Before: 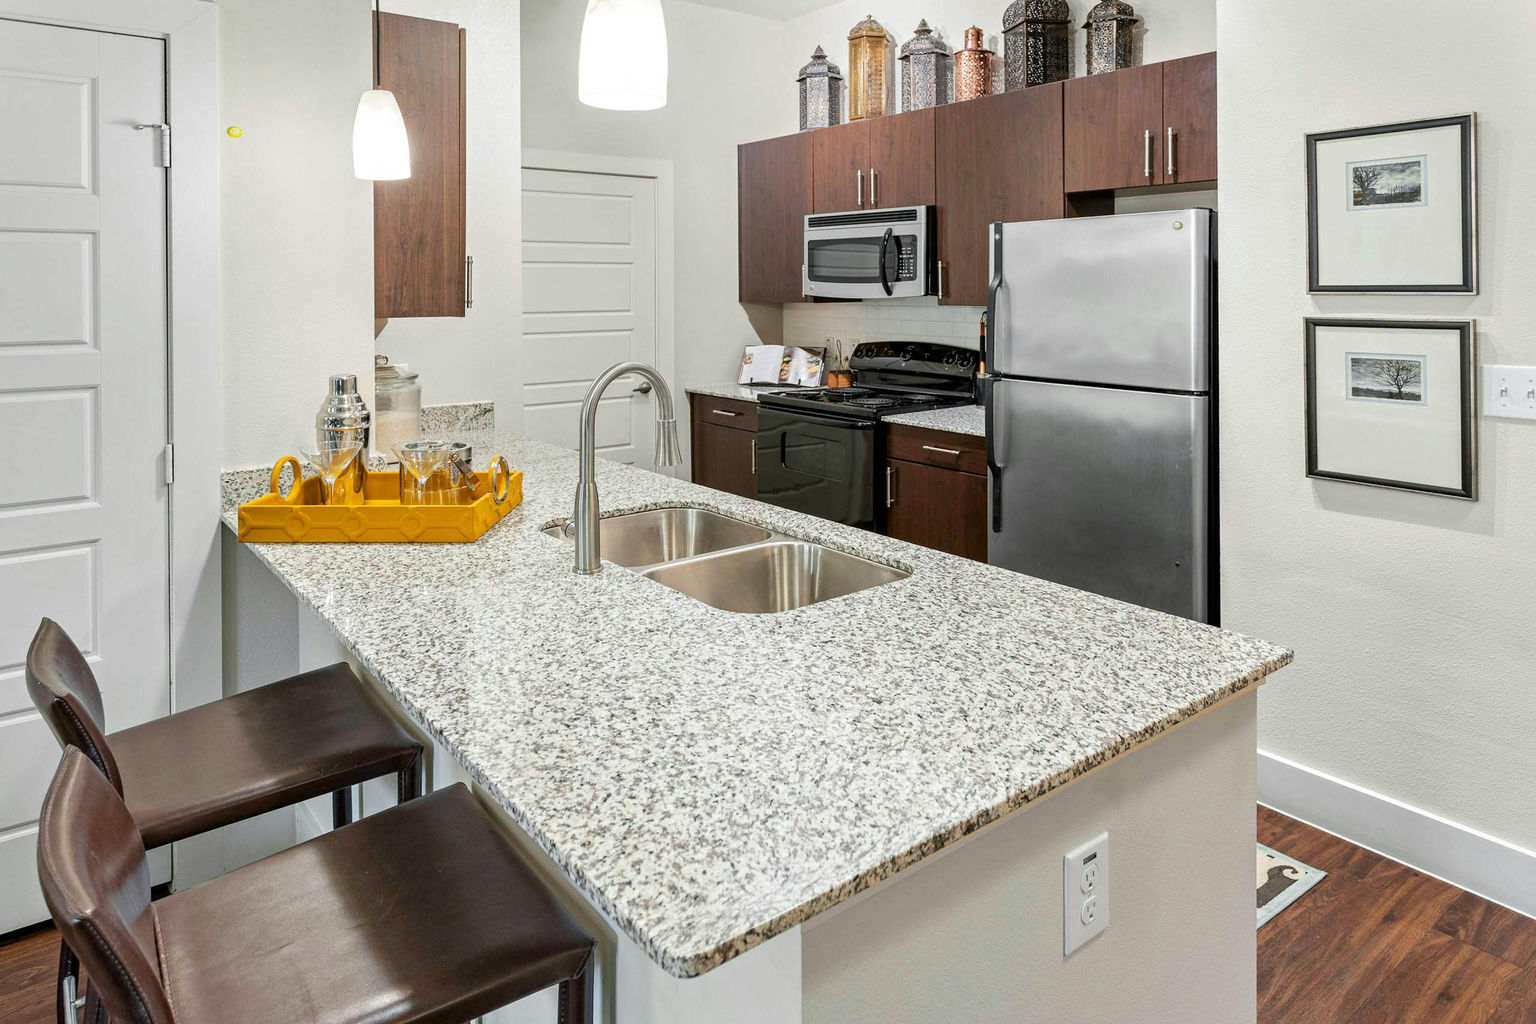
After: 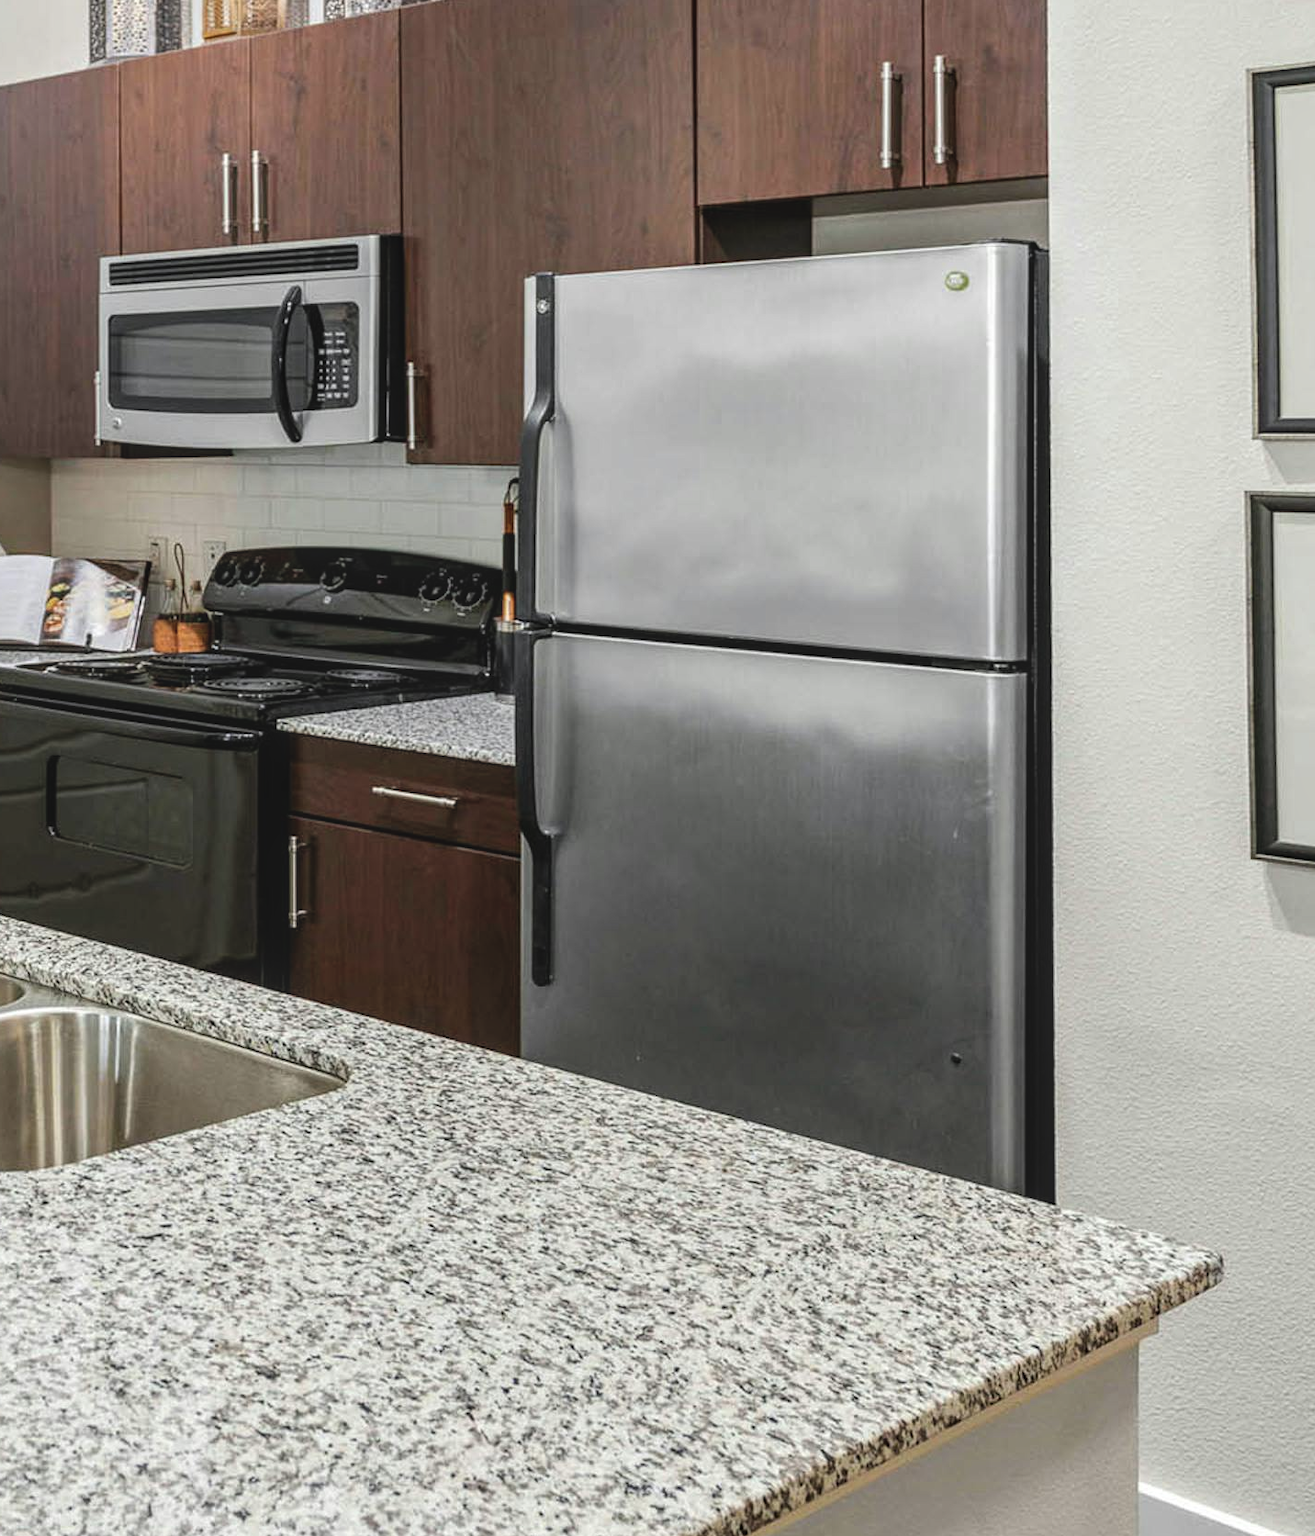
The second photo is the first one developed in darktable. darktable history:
crop and rotate: left 49.556%, top 10.091%, right 13.105%, bottom 24.554%
local contrast: detail 130%
exposure: black level correction -0.013, exposure -0.186 EV, compensate highlight preservation false
